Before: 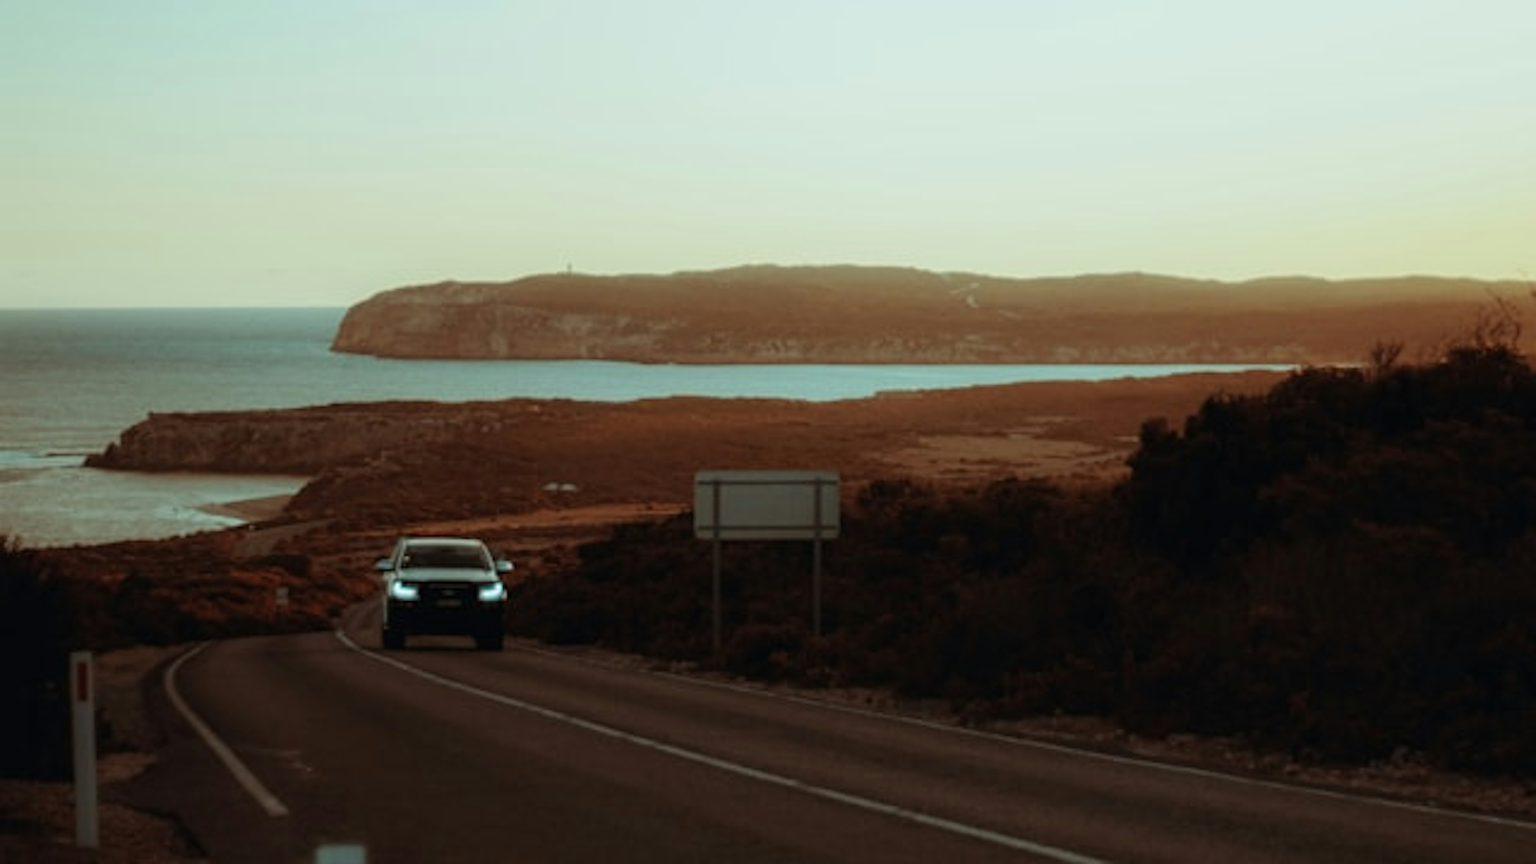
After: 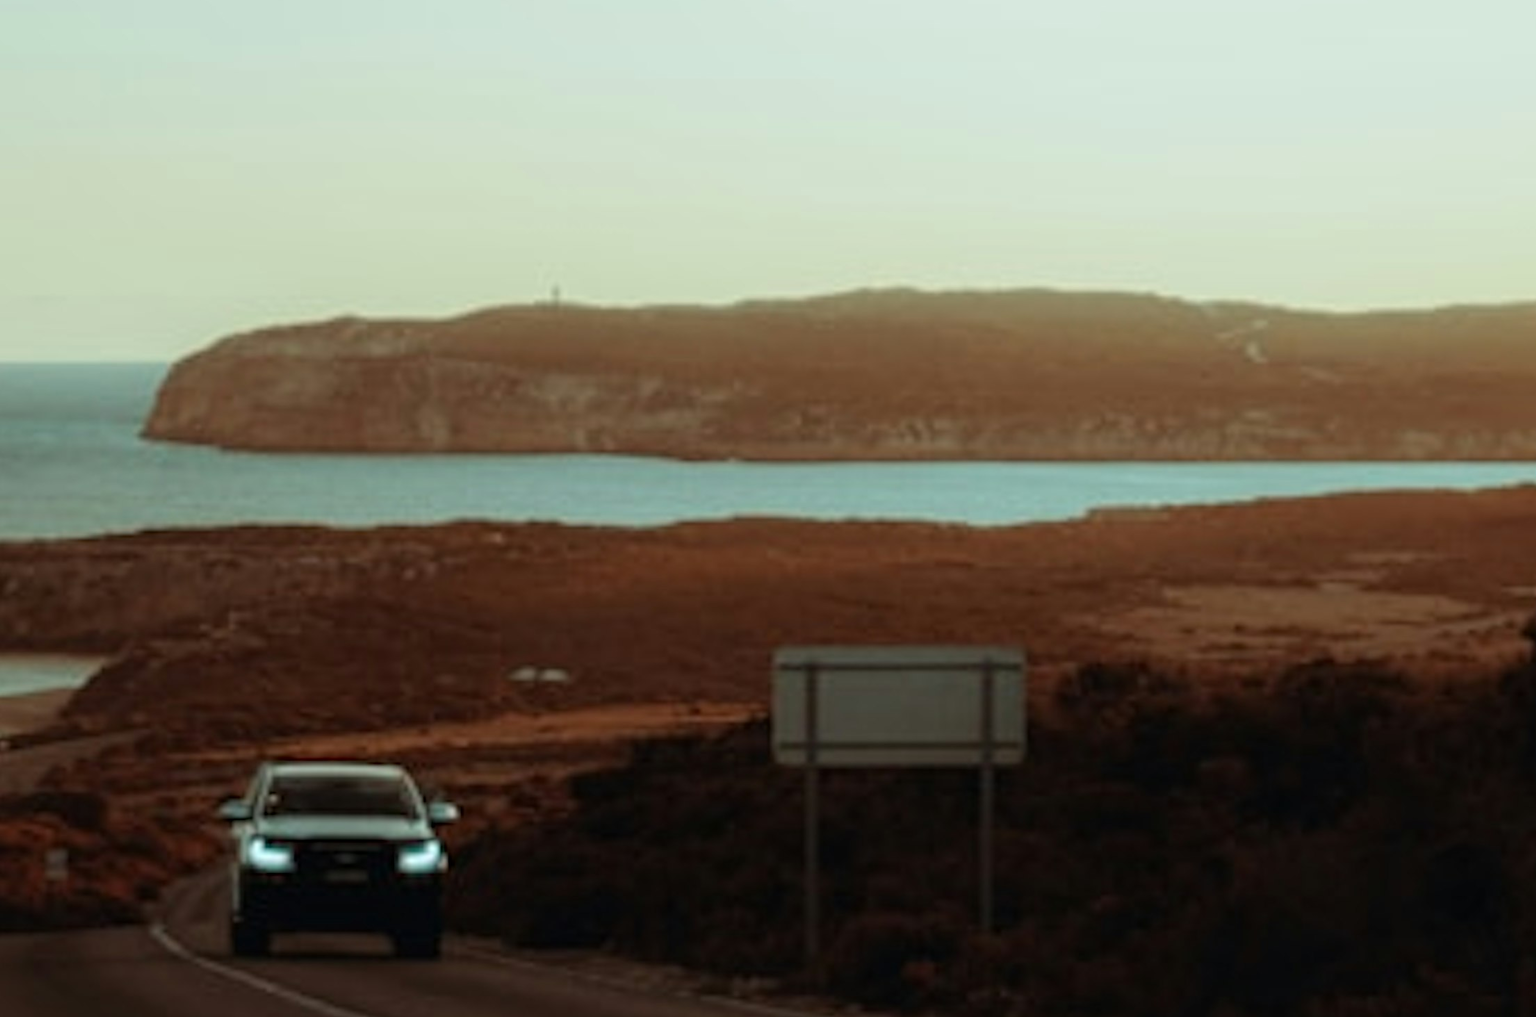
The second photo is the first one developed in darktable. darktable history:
crop: left 16.253%, top 11.446%, right 26.181%, bottom 20.648%
